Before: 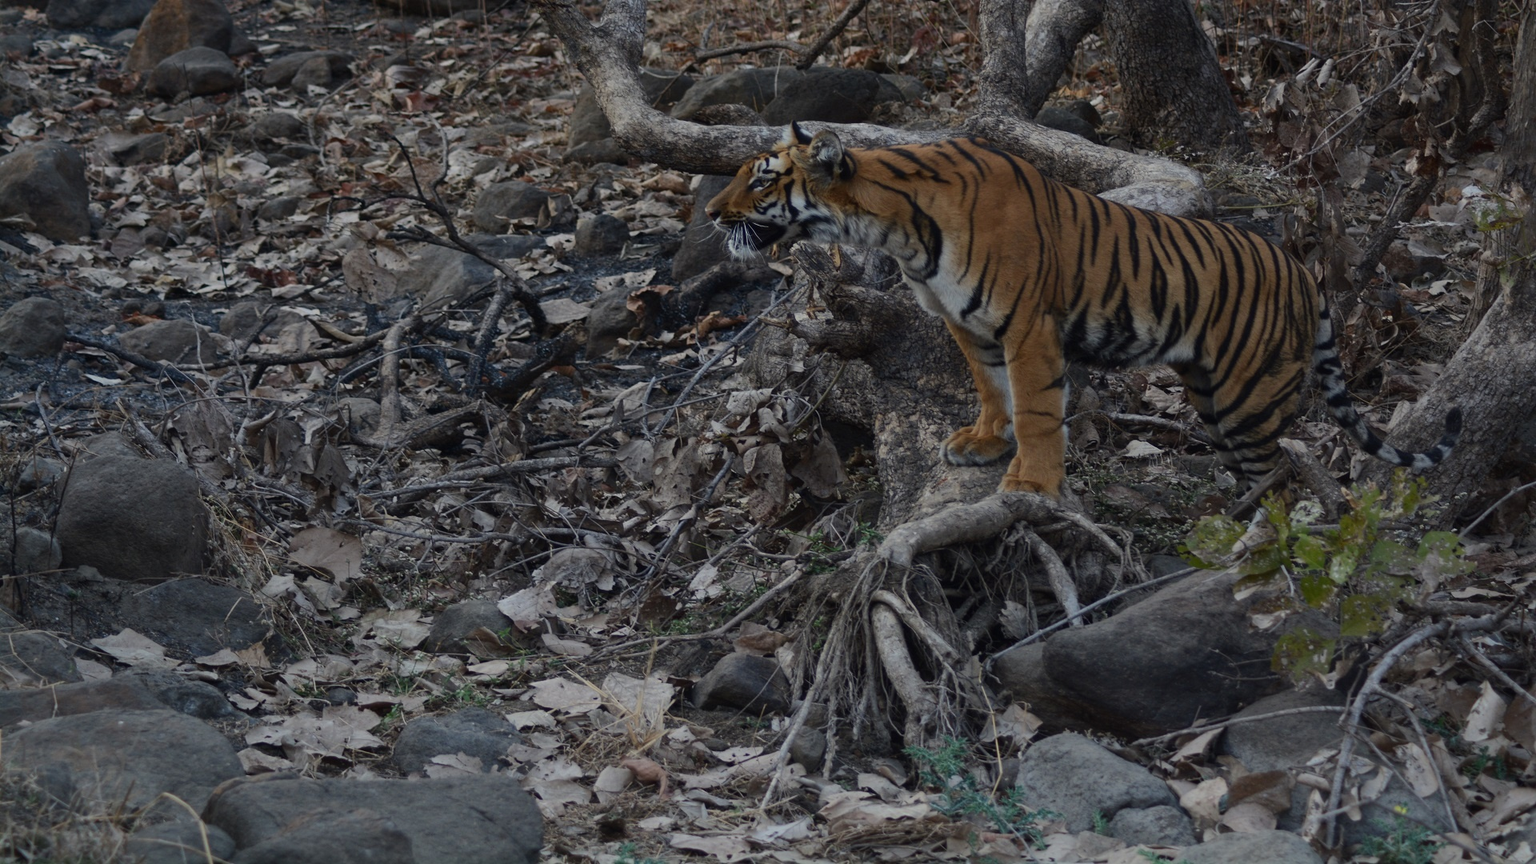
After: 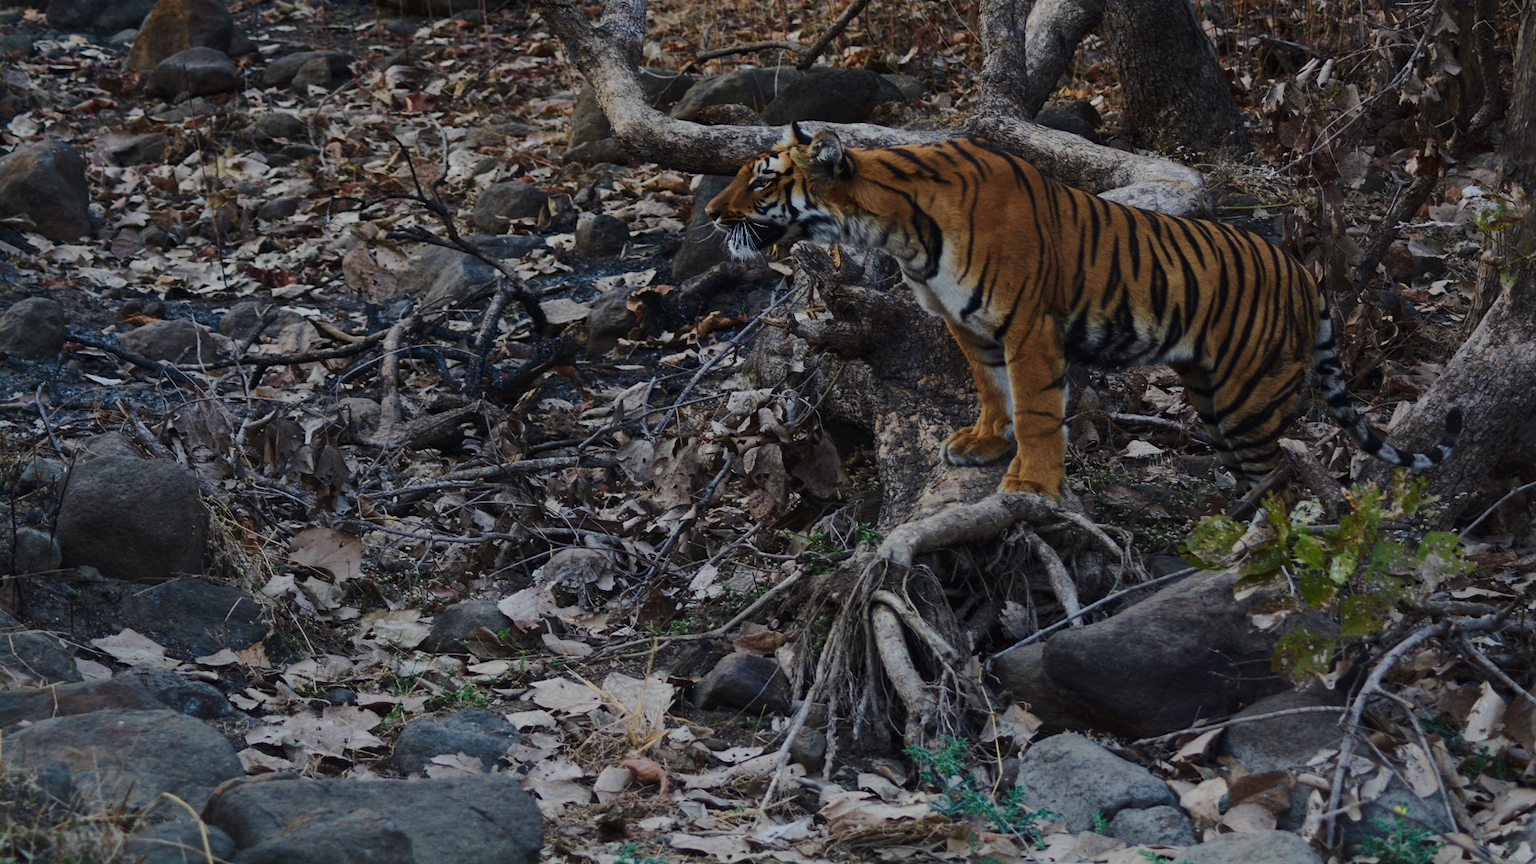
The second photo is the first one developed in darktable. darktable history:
tone curve: curves: ch0 [(0, 0) (0.23, 0.189) (0.486, 0.52) (0.822, 0.825) (0.994, 0.955)]; ch1 [(0, 0) (0.226, 0.261) (0.379, 0.442) (0.469, 0.468) (0.495, 0.498) (0.514, 0.509) (0.561, 0.603) (0.59, 0.656) (1, 1)]; ch2 [(0, 0) (0.269, 0.299) (0.459, 0.43) (0.498, 0.5) (0.523, 0.52) (0.586, 0.569) (0.635, 0.617) (0.659, 0.681) (0.718, 0.764) (1, 1)], preserve colors none
velvia: on, module defaults
